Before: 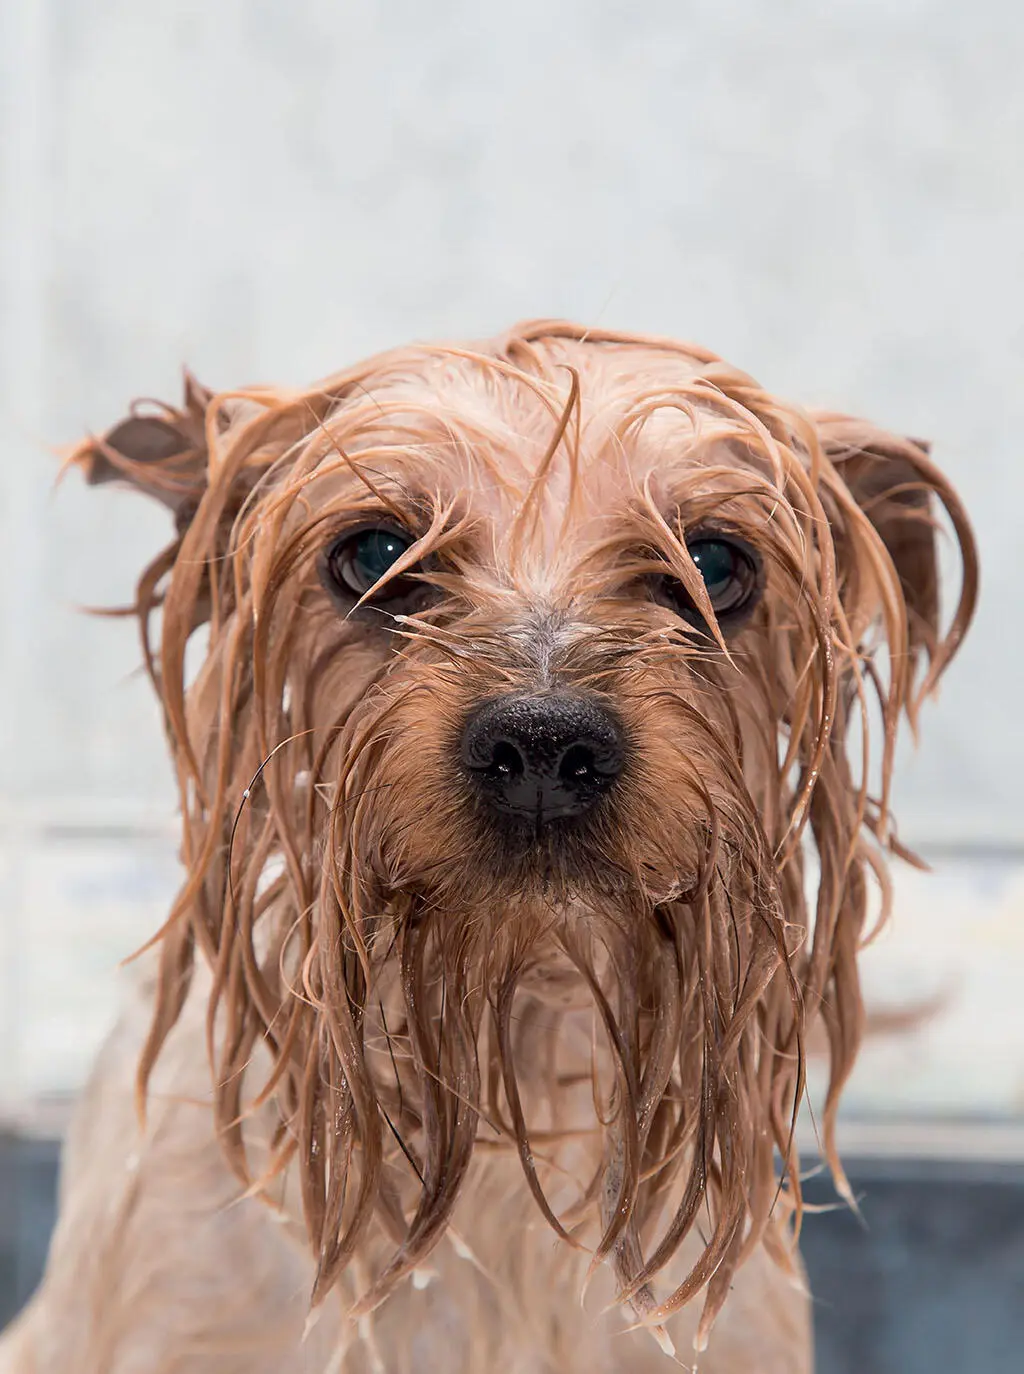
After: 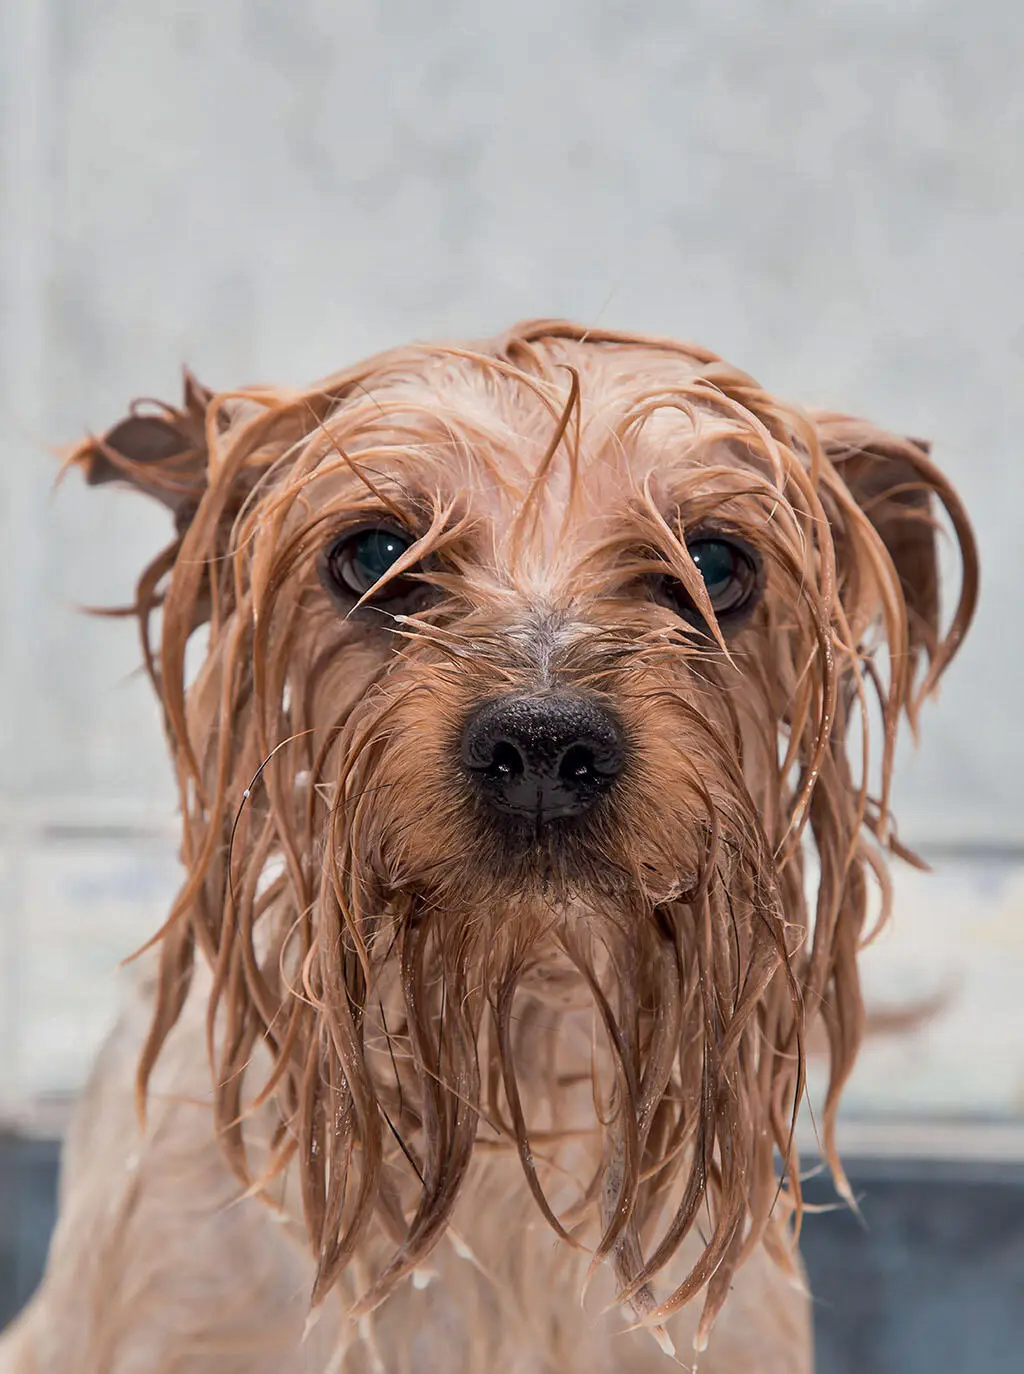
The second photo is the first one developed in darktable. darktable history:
tone equalizer: -7 EV 0.199 EV, -6 EV 0.151 EV, -5 EV 0.077 EV, -4 EV 0.057 EV, -2 EV -0.015 EV, -1 EV -0.03 EV, +0 EV -0.049 EV
exposure: exposure -0.069 EV, compensate highlight preservation false
shadows and highlights: soften with gaussian
